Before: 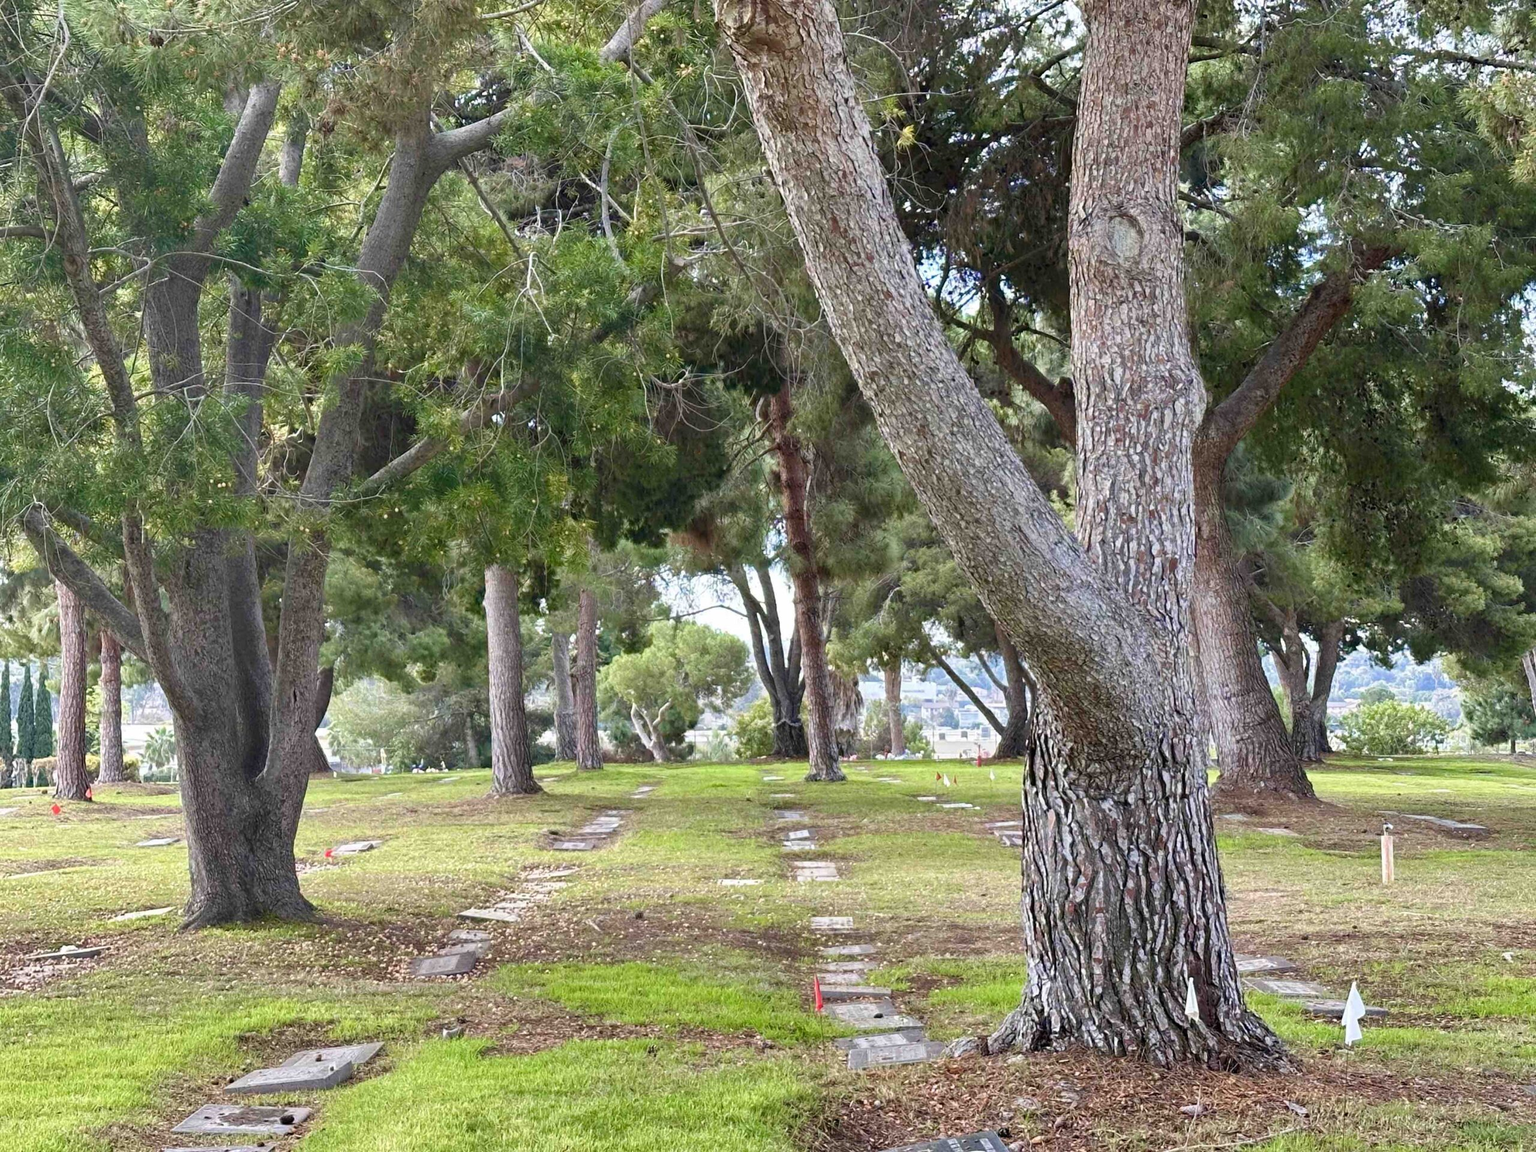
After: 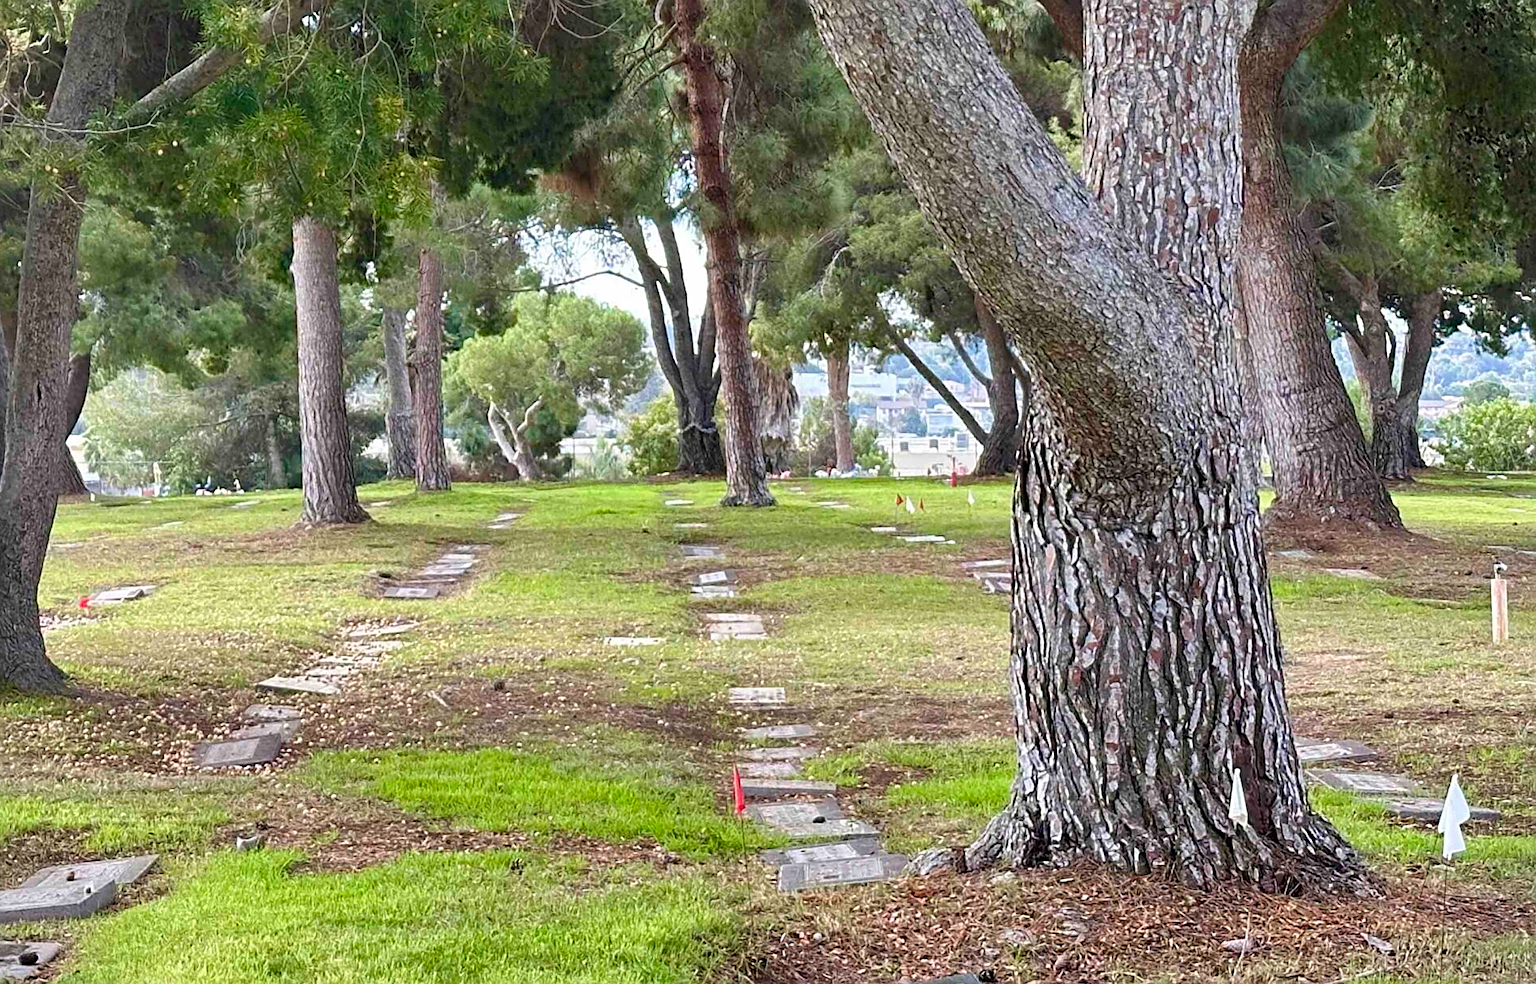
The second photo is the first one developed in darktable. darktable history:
sharpen: on, module defaults
crop and rotate: left 17.318%, top 34.979%, right 7.862%, bottom 1.044%
vignetting: fall-off start 100.73%
